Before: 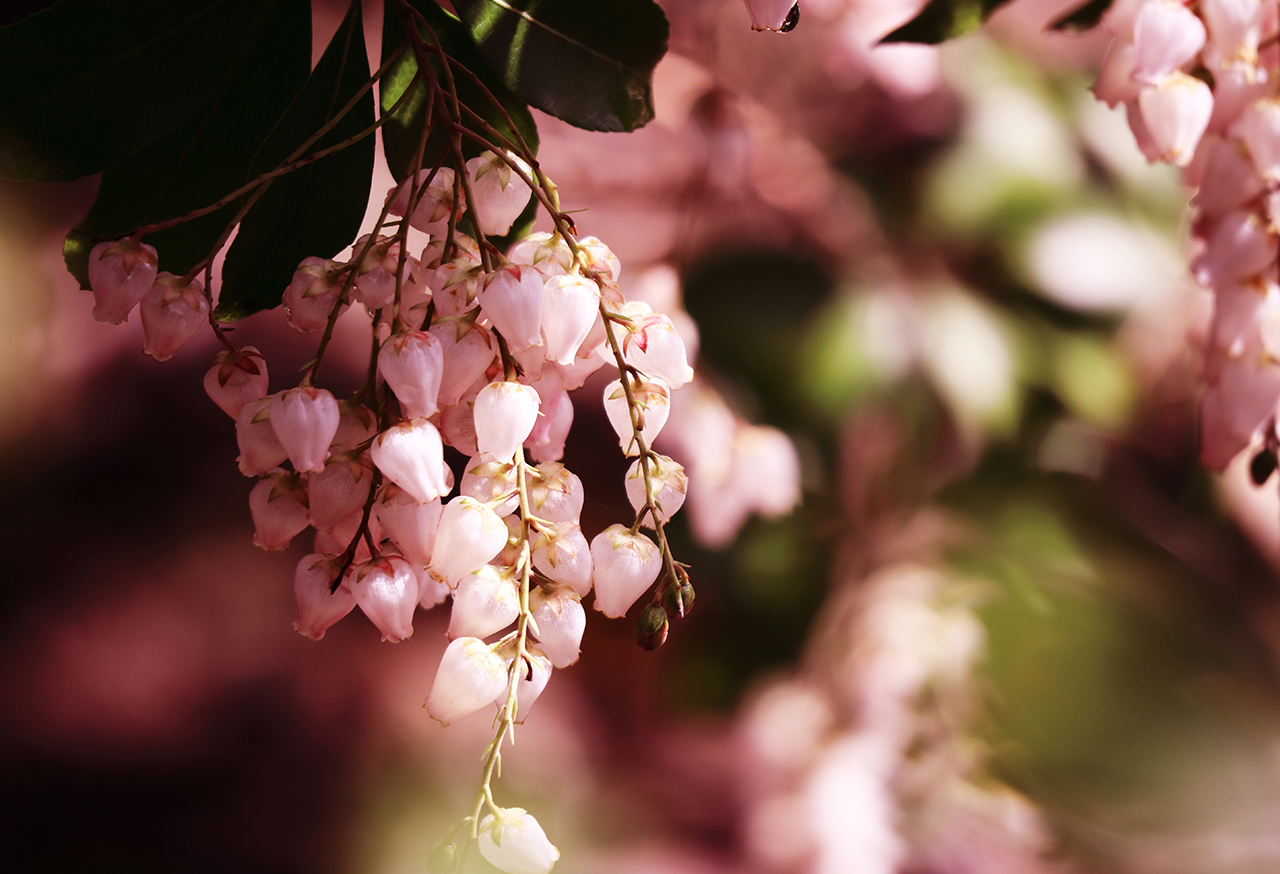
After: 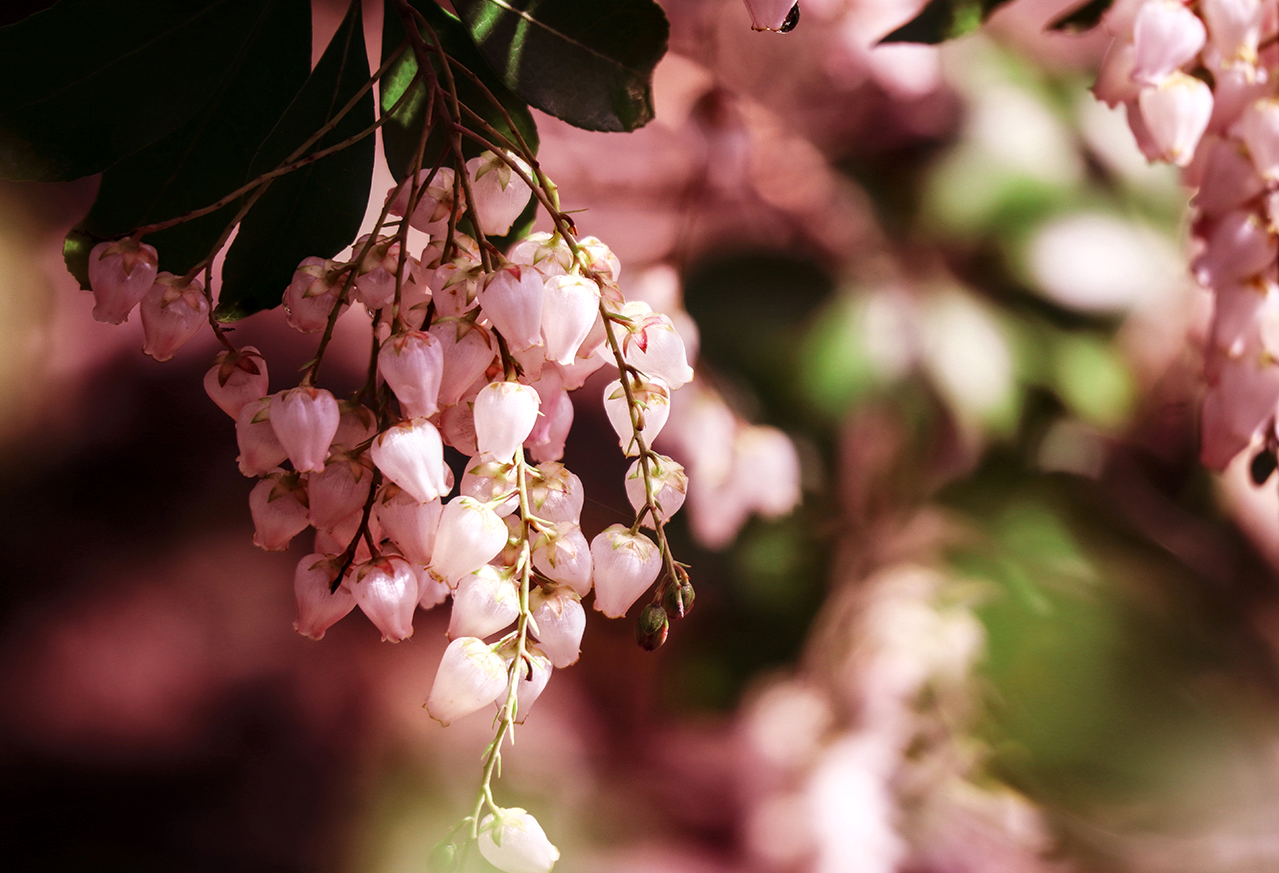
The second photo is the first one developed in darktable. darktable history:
local contrast: on, module defaults
color zones: curves: ch2 [(0, 0.5) (0.143, 0.517) (0.286, 0.571) (0.429, 0.522) (0.571, 0.5) (0.714, 0.5) (0.857, 0.5) (1, 0.5)]
